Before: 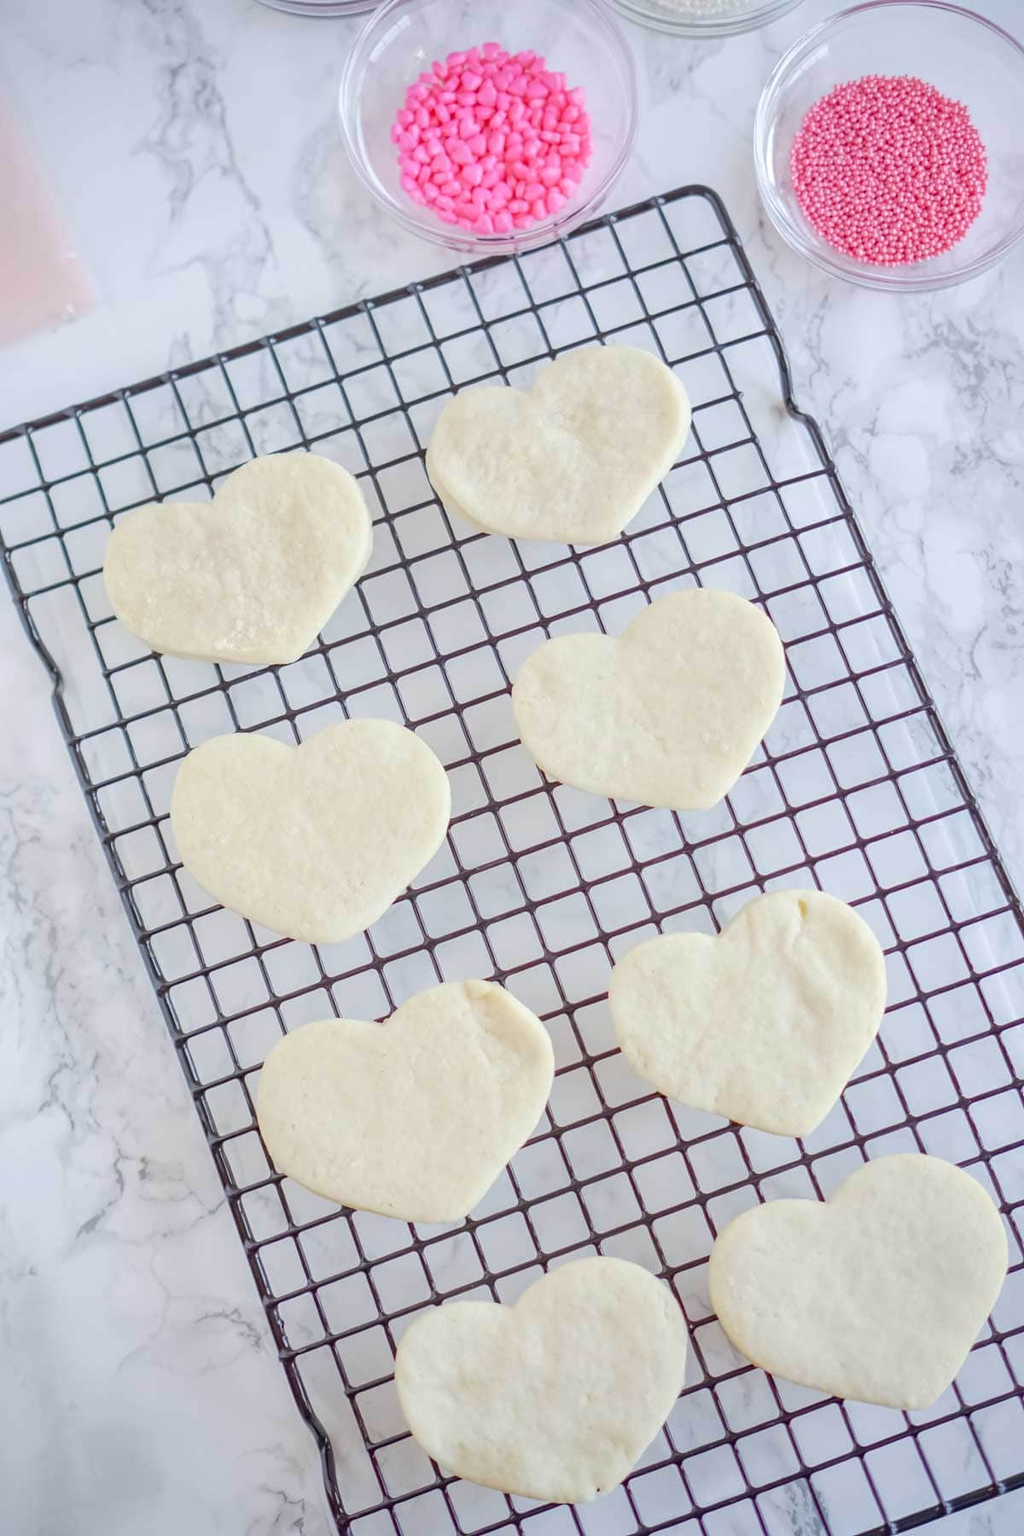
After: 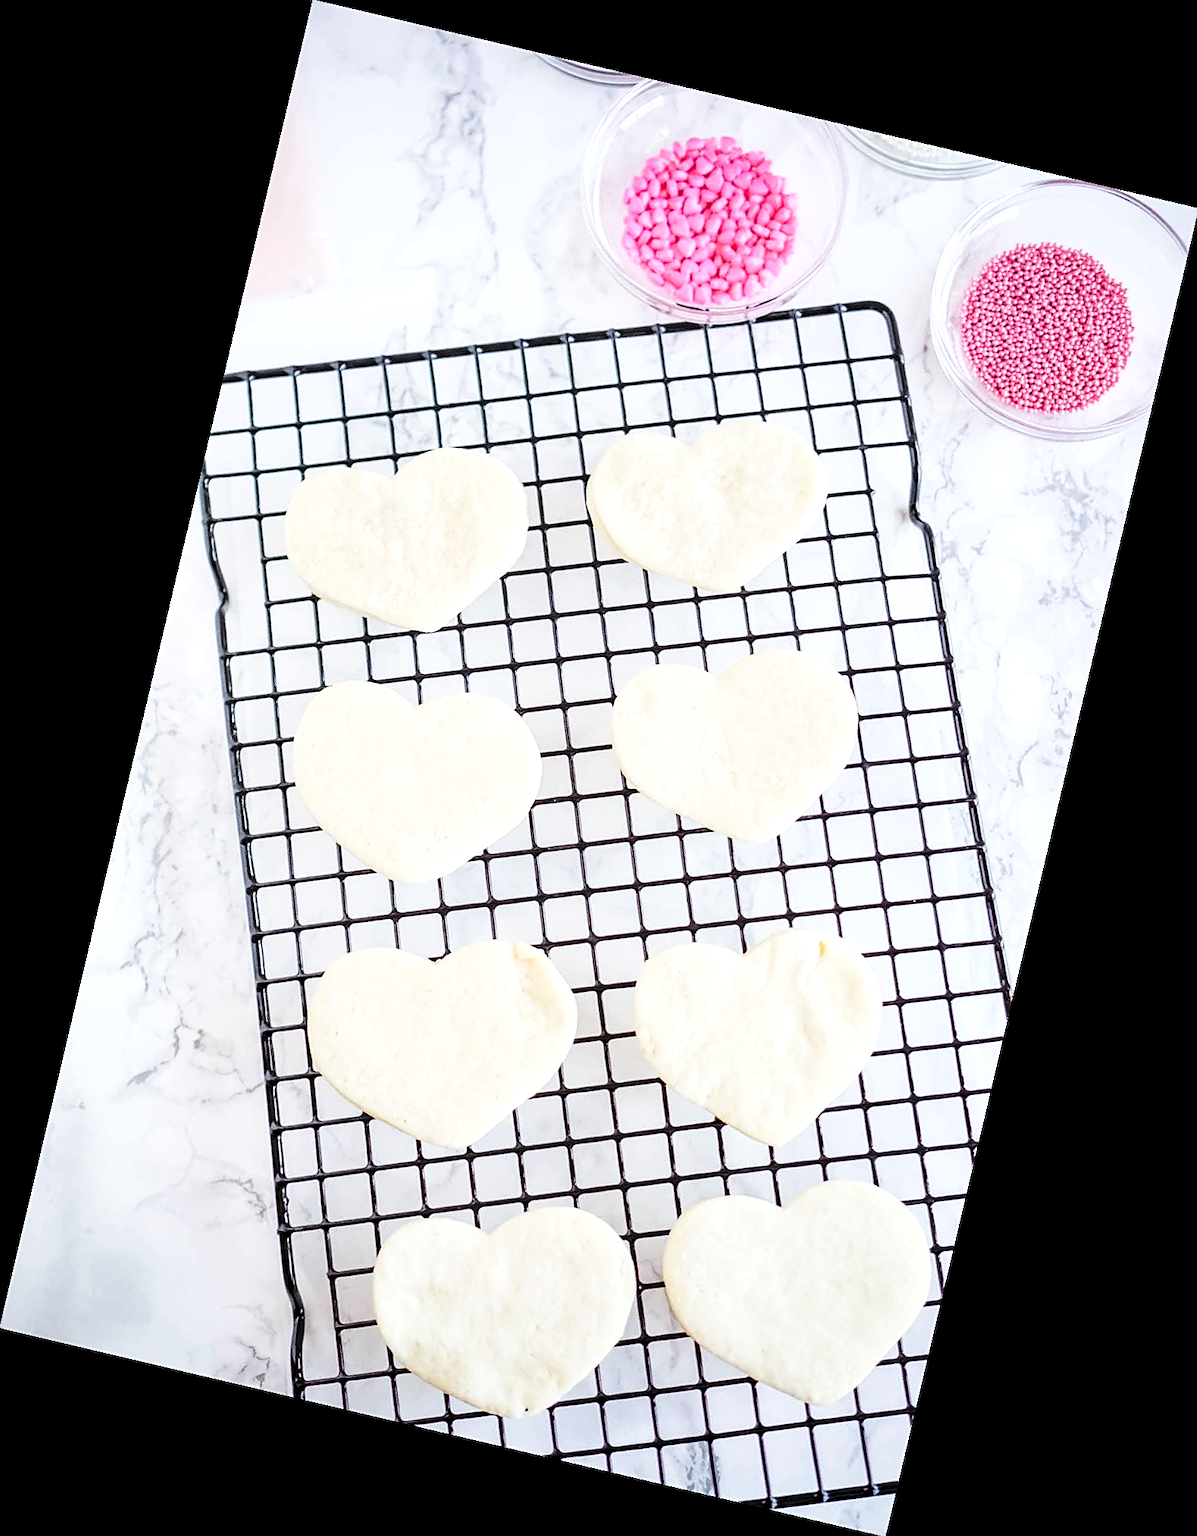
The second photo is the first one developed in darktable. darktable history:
rotate and perspective: rotation 13.27°, automatic cropping off
levels: levels [0.182, 0.542, 0.902]
sharpen: on, module defaults
tone curve: curves: ch0 [(0, 0) (0.003, 0.17) (0.011, 0.17) (0.025, 0.17) (0.044, 0.168) (0.069, 0.167) (0.1, 0.173) (0.136, 0.181) (0.177, 0.199) (0.224, 0.226) (0.277, 0.271) (0.335, 0.333) (0.399, 0.419) (0.468, 0.52) (0.543, 0.621) (0.623, 0.716) (0.709, 0.795) (0.801, 0.867) (0.898, 0.914) (1, 1)], preserve colors none
